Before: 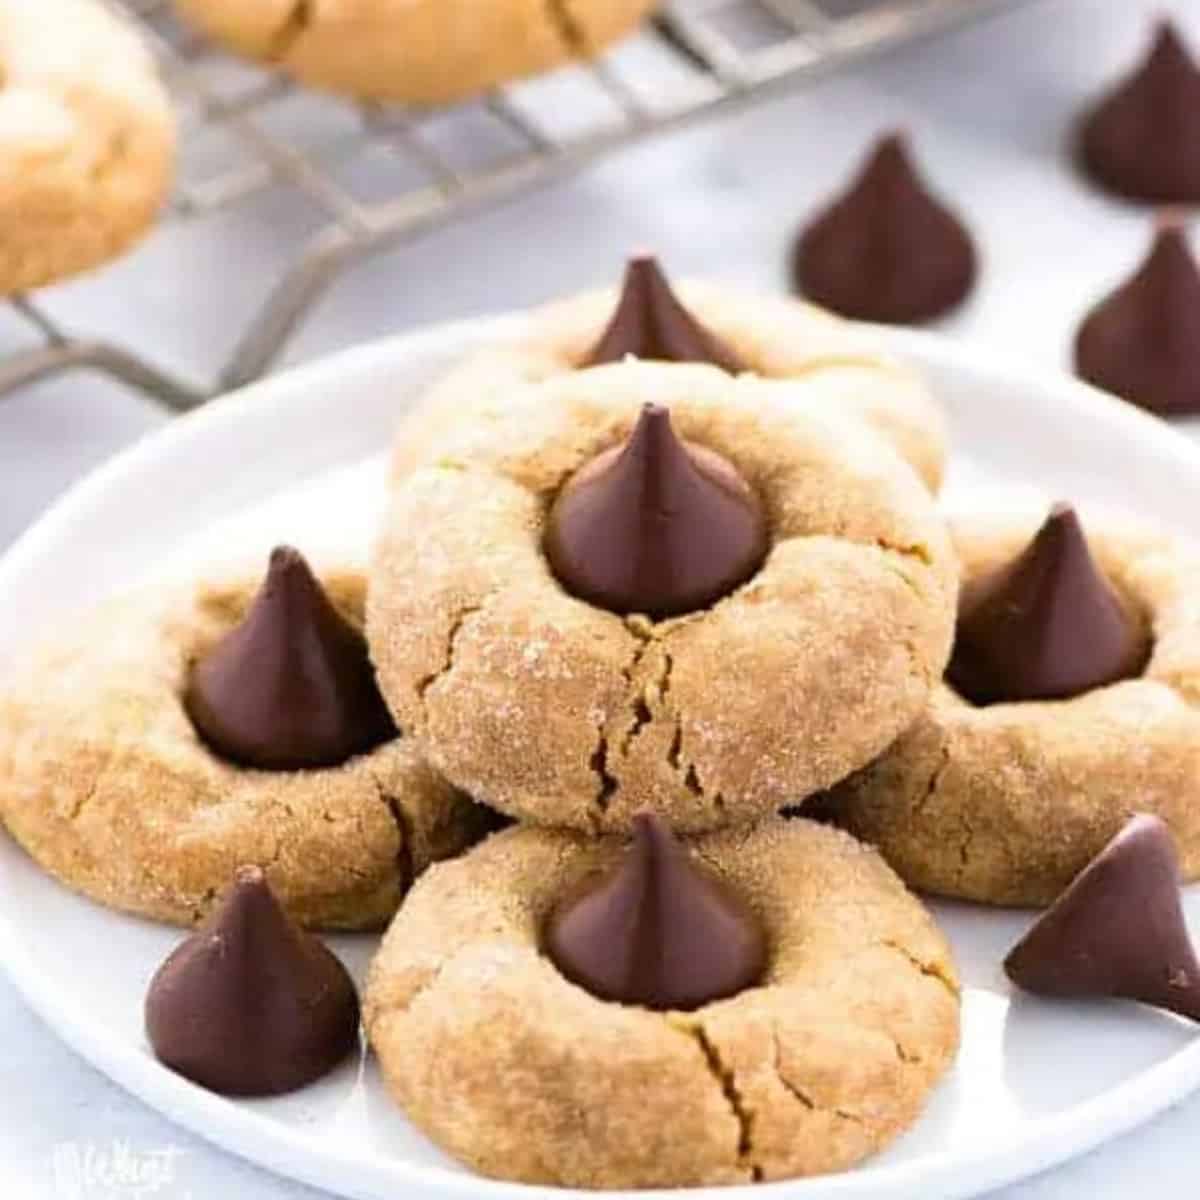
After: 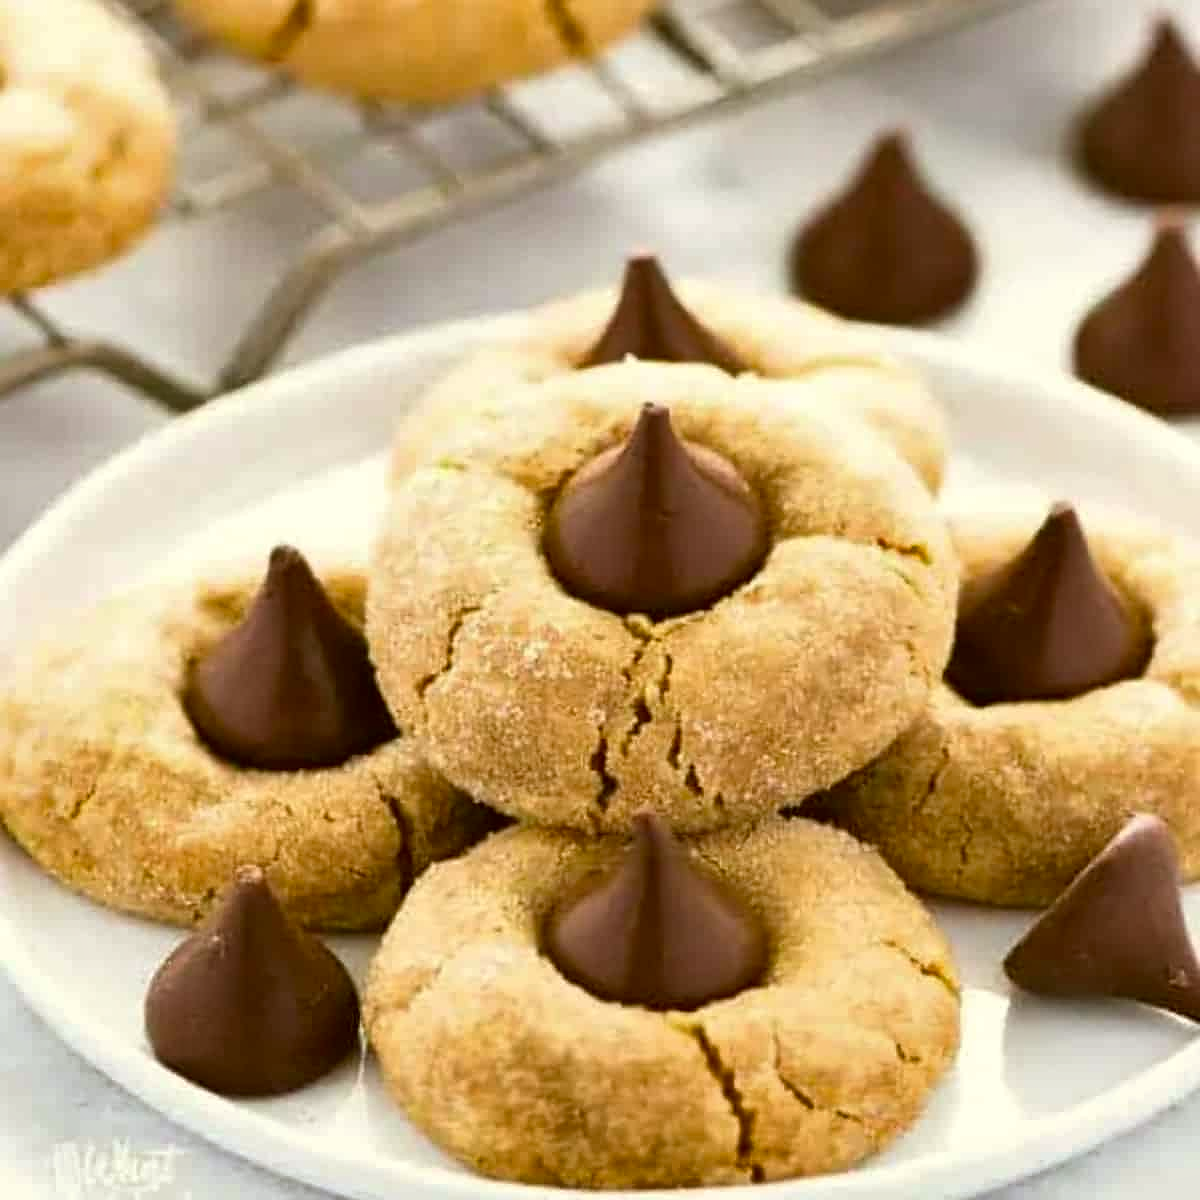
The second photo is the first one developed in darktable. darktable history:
sharpen: radius 0.973, amount 0.612
color correction: highlights a* -1.83, highlights b* 10.03, shadows a* 0.473, shadows b* 19.4
shadows and highlights: shadows 59.85, soften with gaussian
